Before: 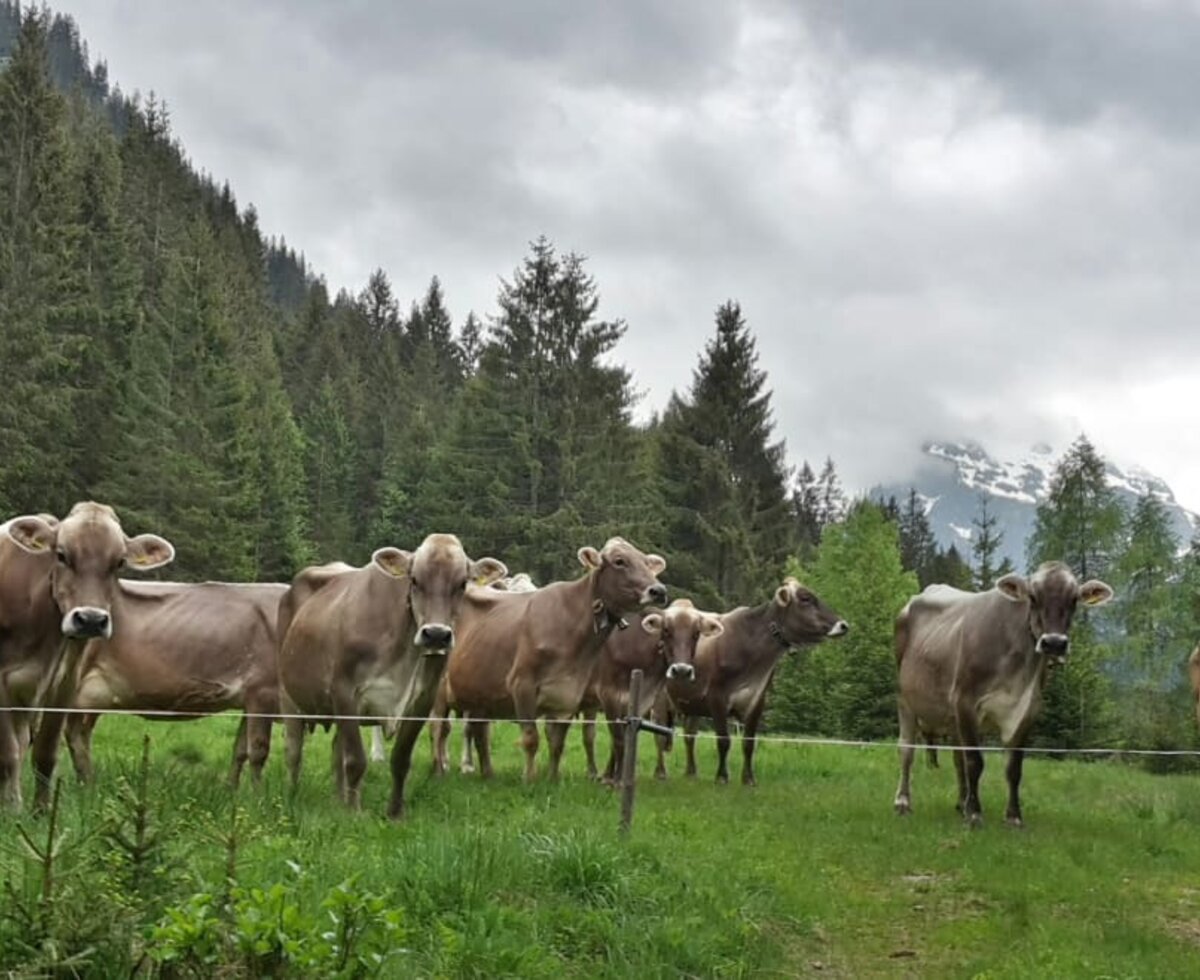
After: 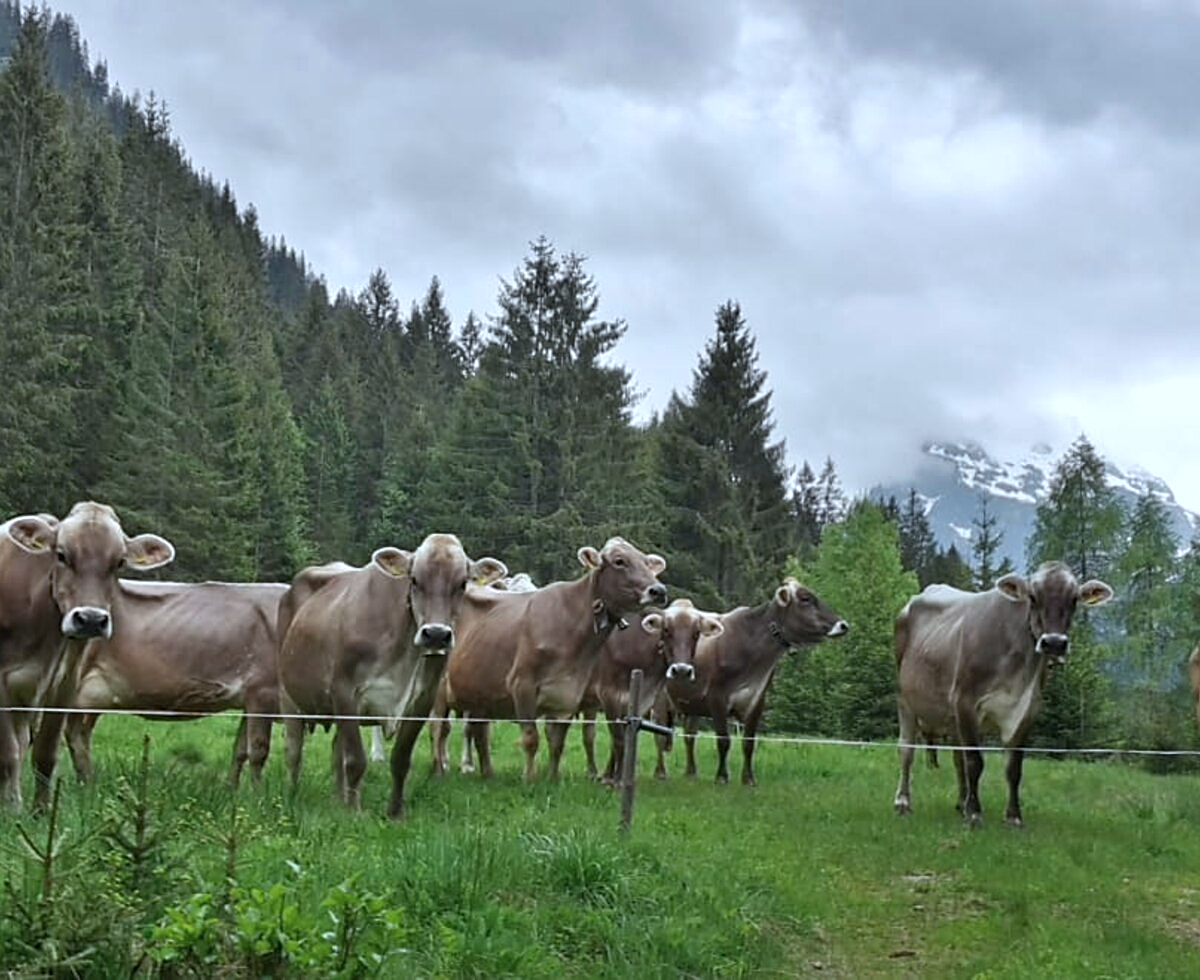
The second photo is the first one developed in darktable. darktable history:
sharpen: on, module defaults
color calibration: x 0.37, y 0.382, temperature 4315.46 K
